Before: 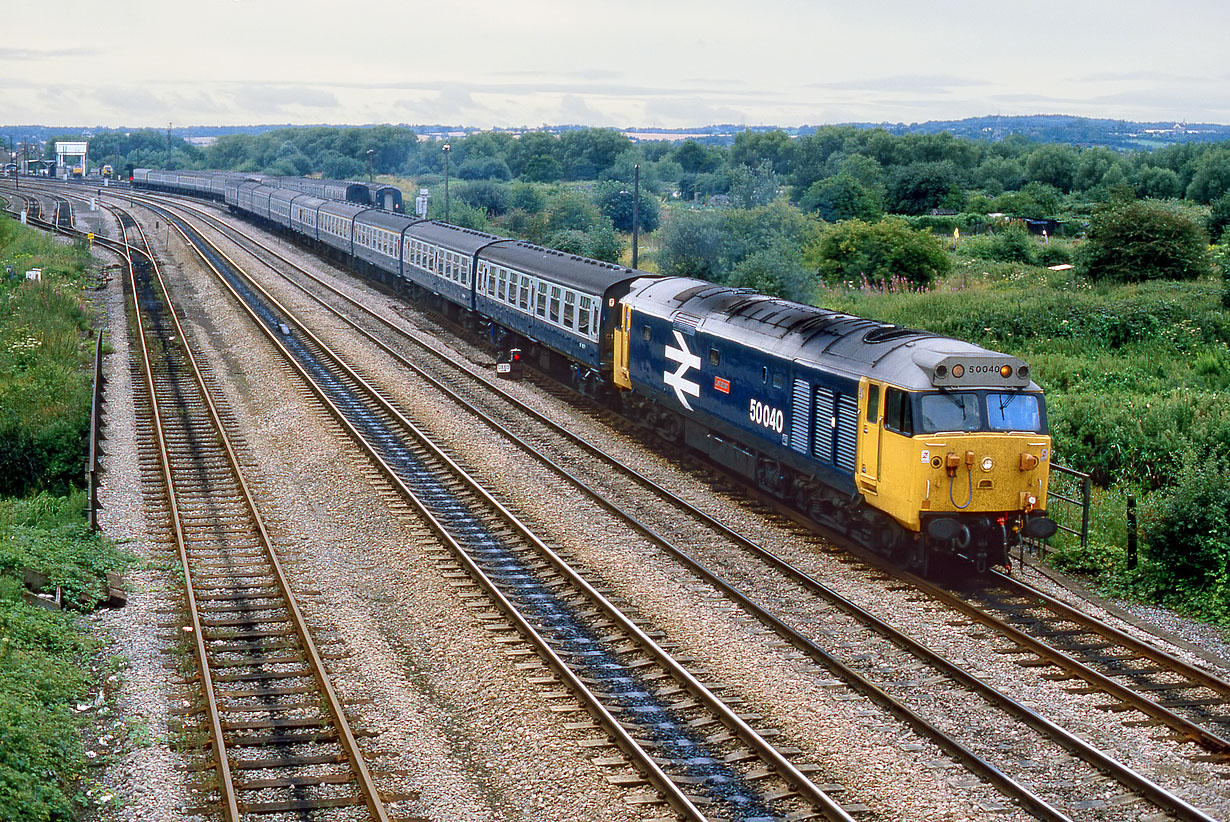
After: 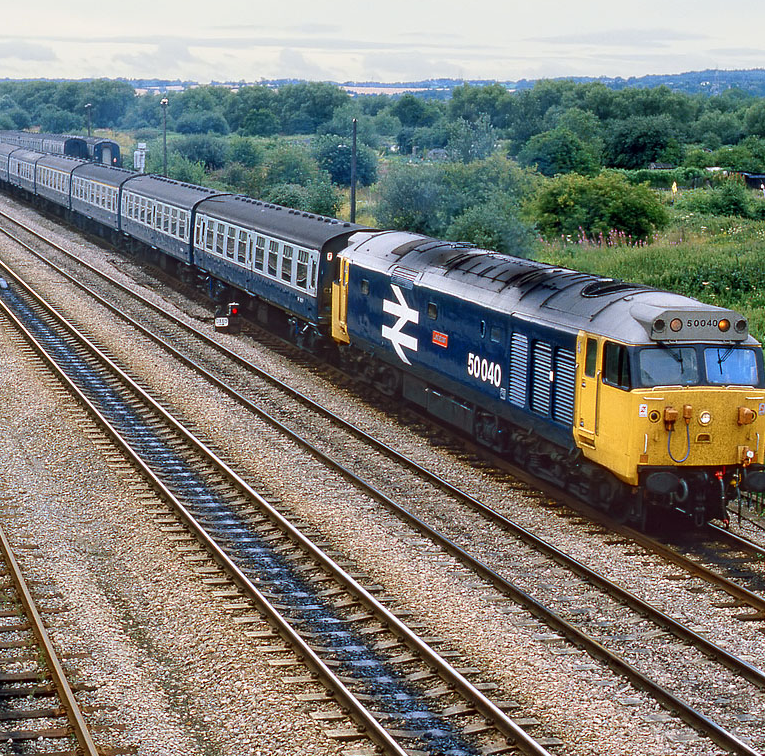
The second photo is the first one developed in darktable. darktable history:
crop and rotate: left 22.956%, top 5.62%, right 14.828%, bottom 2.353%
